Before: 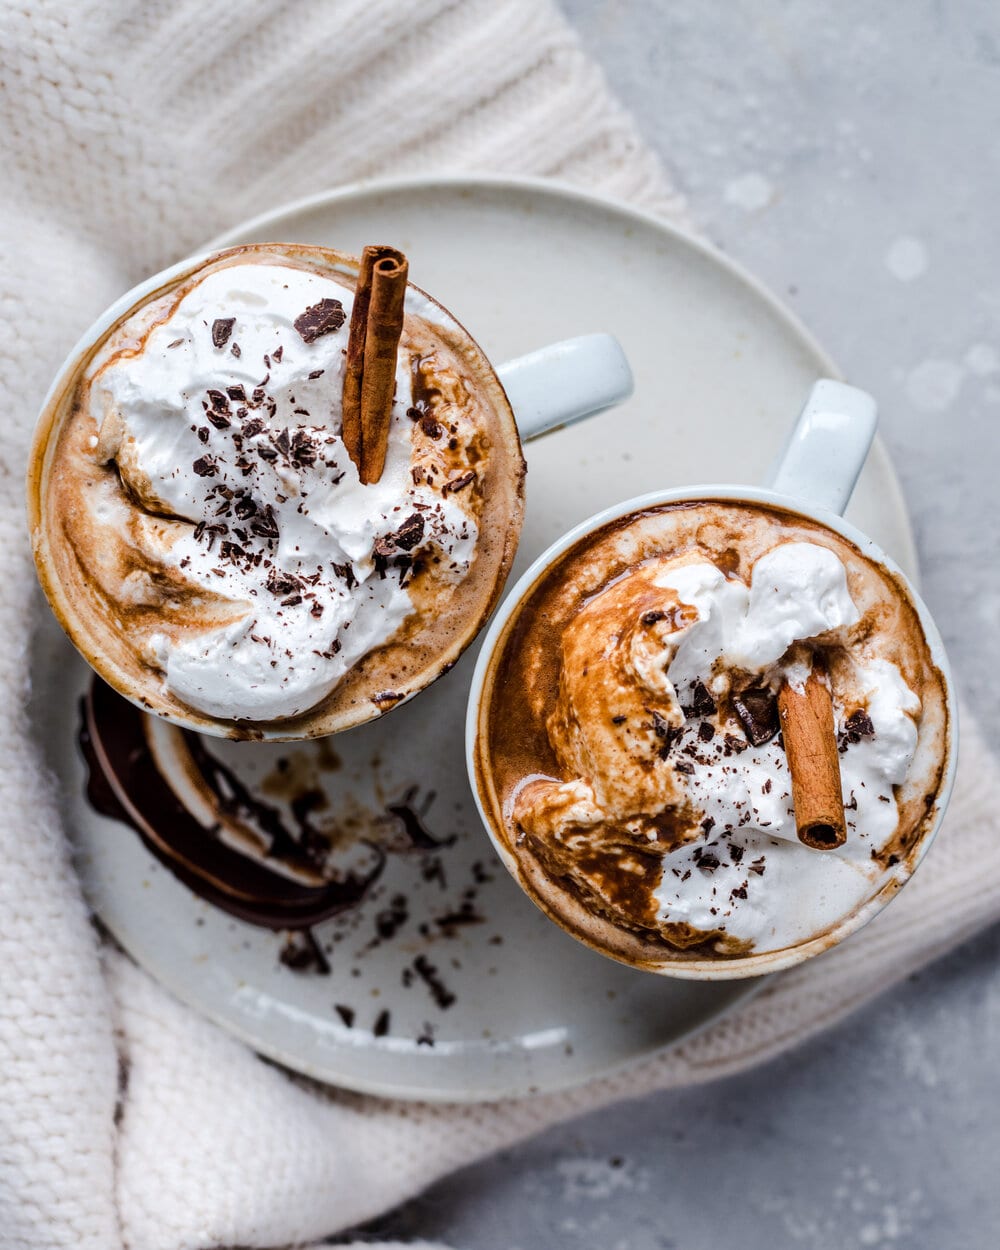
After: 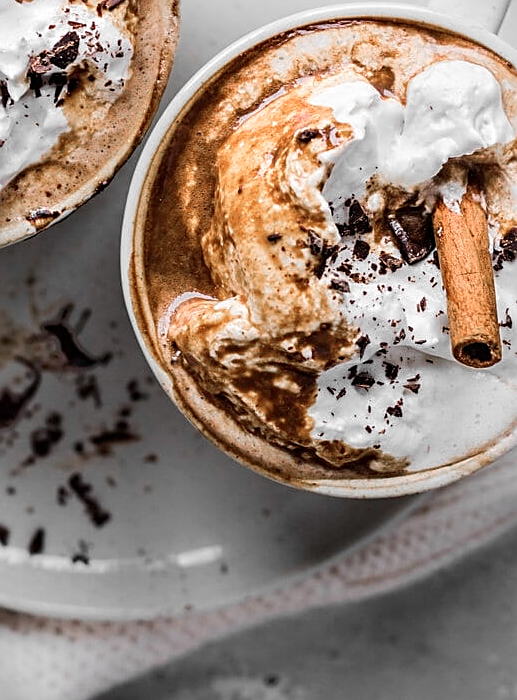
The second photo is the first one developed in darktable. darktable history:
color zones: curves: ch0 [(0, 0.65) (0.096, 0.644) (0.221, 0.539) (0.429, 0.5) (0.571, 0.5) (0.714, 0.5) (0.857, 0.5) (1, 0.65)]; ch1 [(0, 0.5) (0.143, 0.5) (0.257, -0.002) (0.429, 0.04) (0.571, -0.001) (0.714, -0.015) (0.857, 0.024) (1, 0.5)]
sharpen: on, module defaults
crop: left 34.508%, top 38.56%, right 13.697%, bottom 5.432%
